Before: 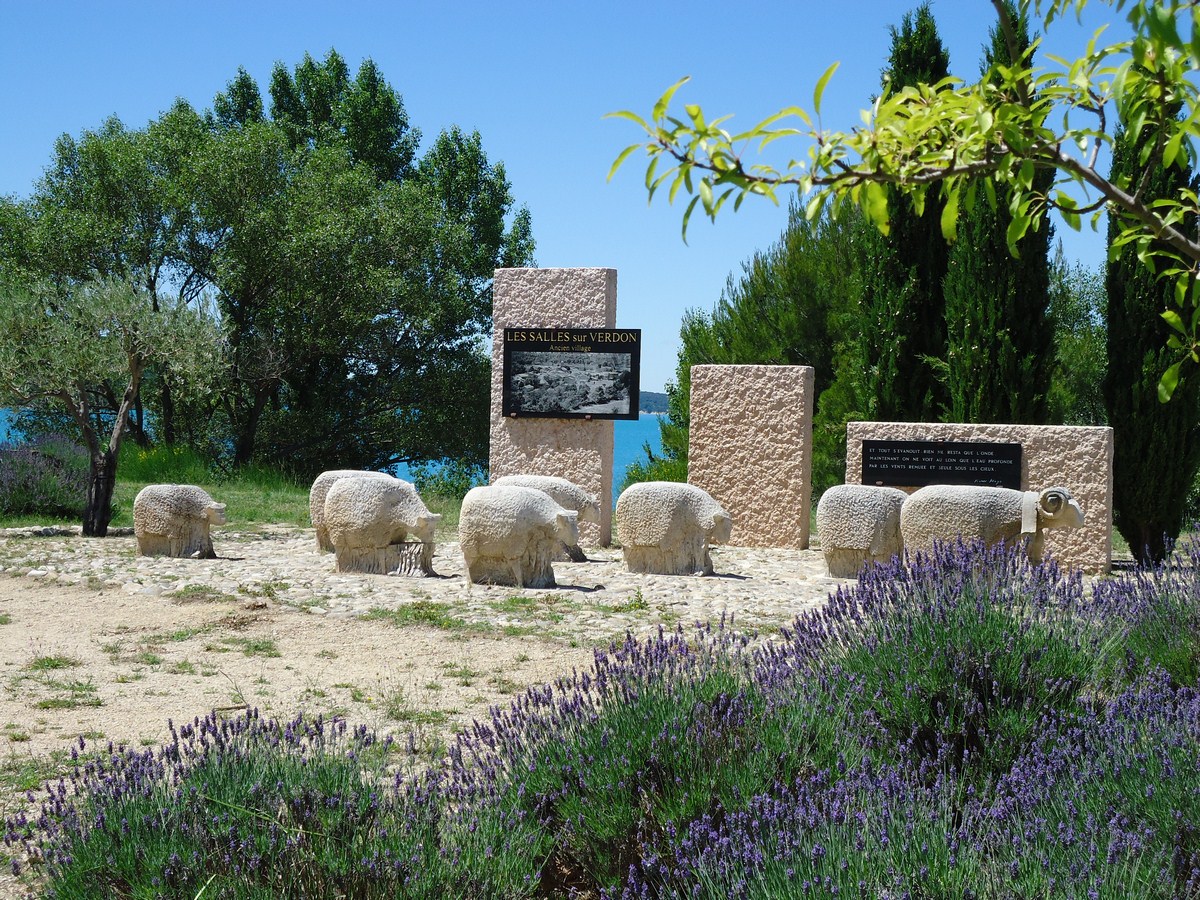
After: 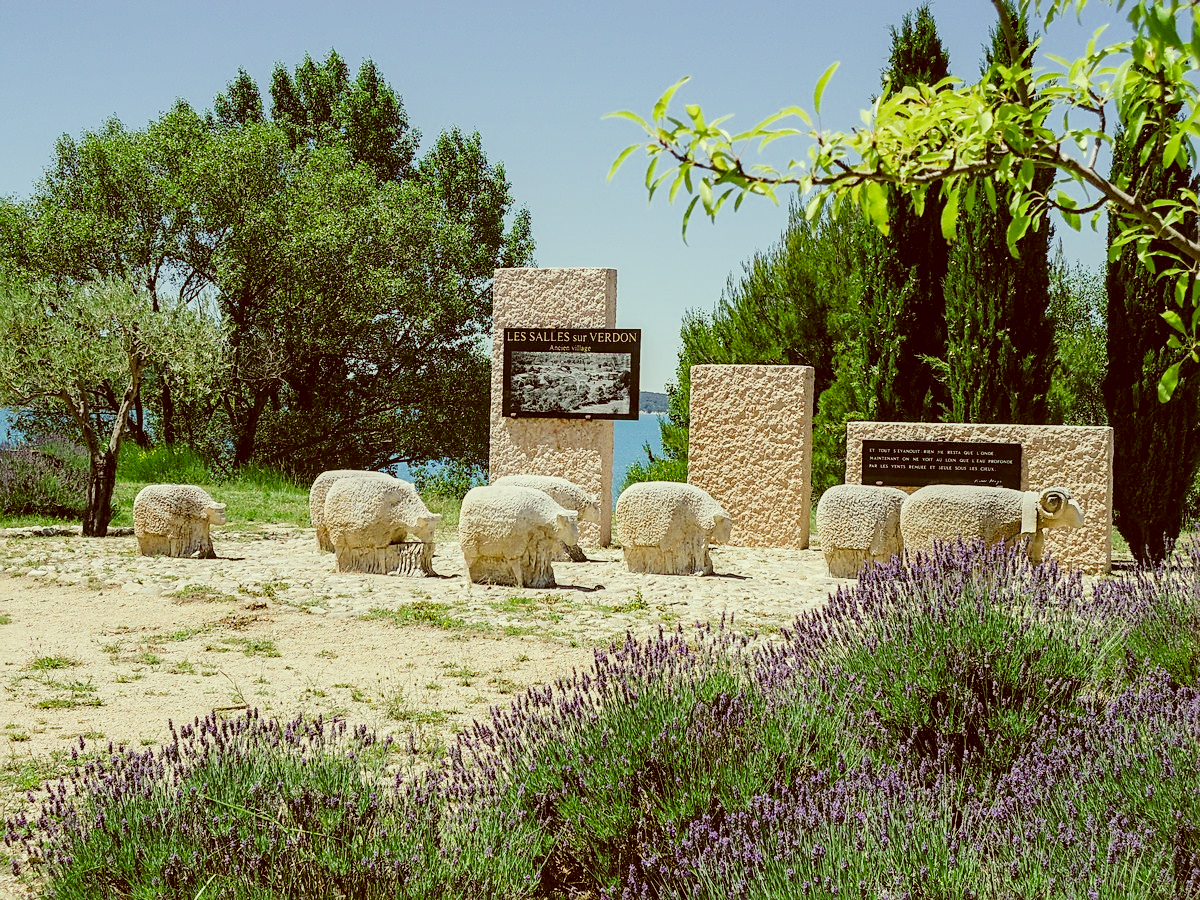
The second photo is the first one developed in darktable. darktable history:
color correction: highlights a* -5.3, highlights b* 9.8, shadows a* 9.8, shadows b* 24.26
filmic rgb: black relative exposure -7.32 EV, white relative exposure 5.09 EV, hardness 3.2
sharpen: on, module defaults
local contrast: on, module defaults
exposure: black level correction 0, exposure 1 EV, compensate exposure bias true, compensate highlight preservation false
